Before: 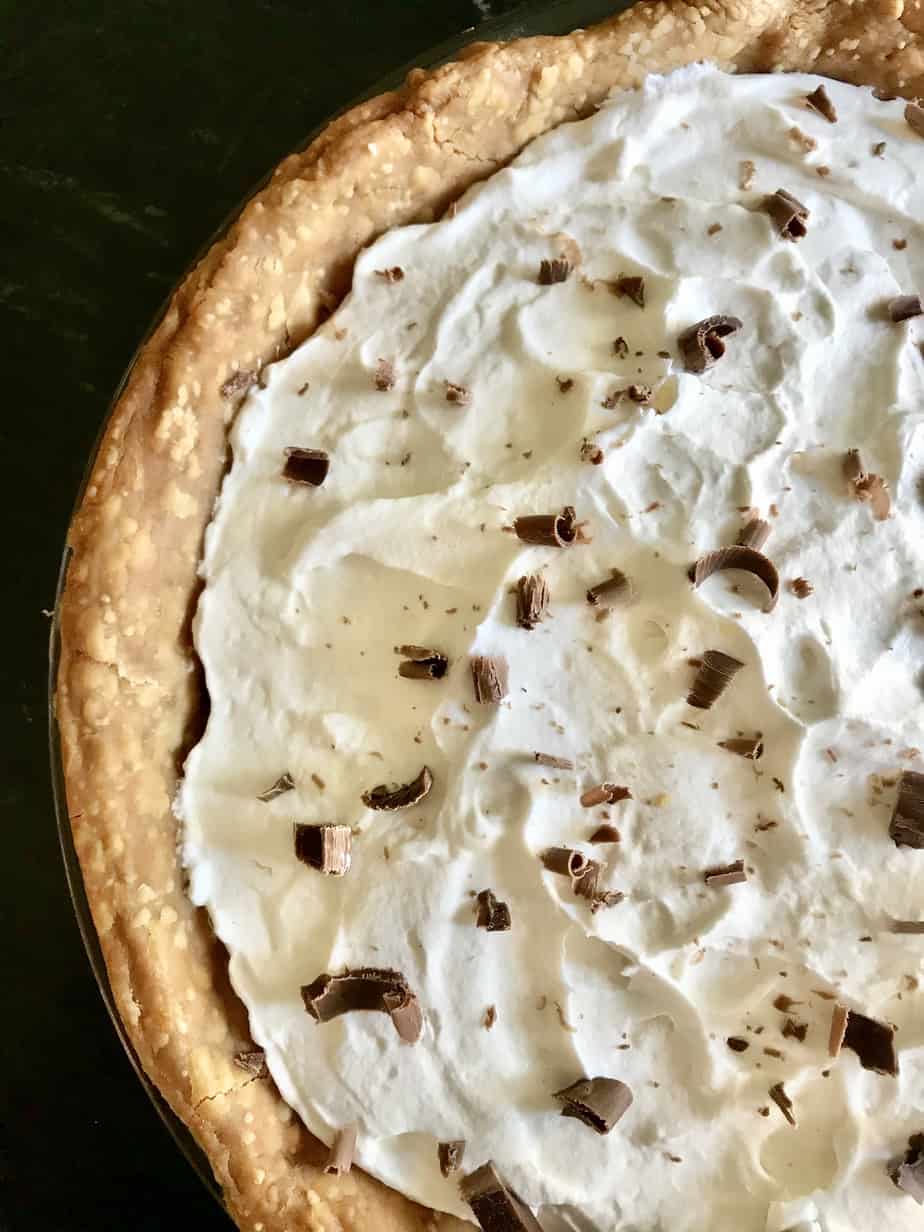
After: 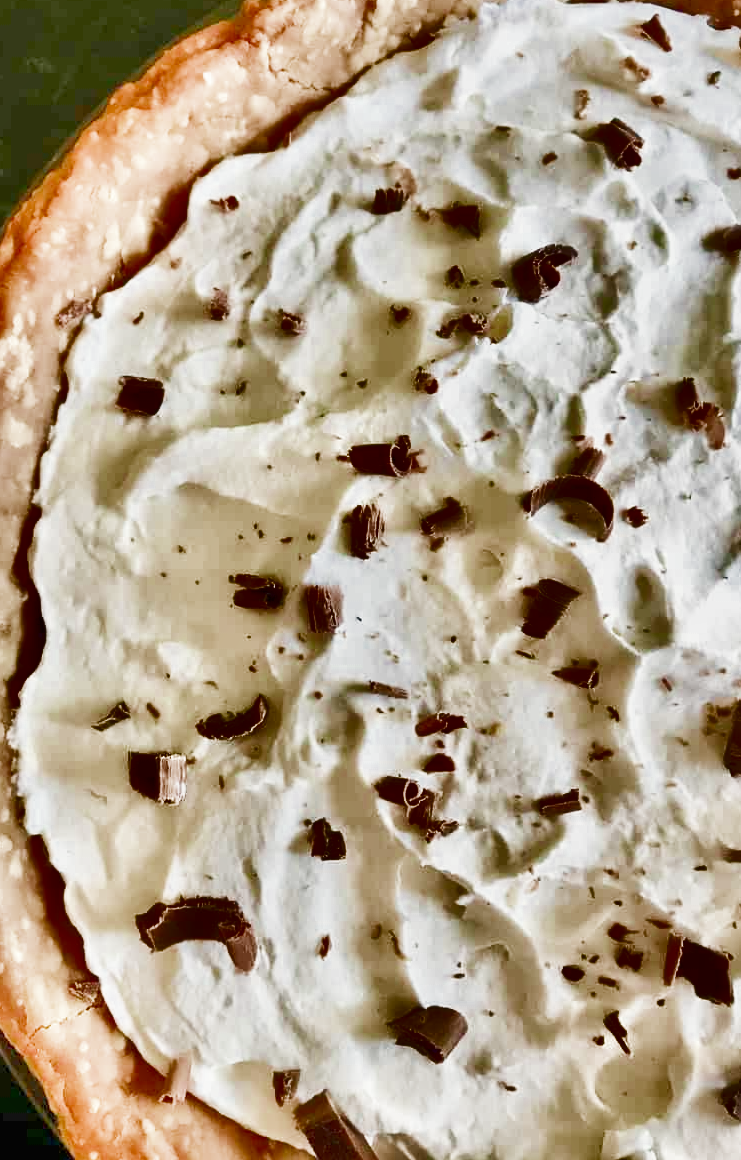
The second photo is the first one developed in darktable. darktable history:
shadows and highlights: shadows 20.91, highlights -82.73, soften with gaussian
filmic rgb: middle gray luminance 4.29%, black relative exposure -13 EV, white relative exposure 5 EV, threshold 6 EV, target black luminance 0%, hardness 5.19, latitude 59.69%, contrast 0.767, highlights saturation mix 5%, shadows ↔ highlights balance 25.95%, add noise in highlights 0, color science v3 (2019), use custom middle-gray values true, iterations of high-quality reconstruction 0, contrast in highlights soft, enable highlight reconstruction true
crop and rotate: left 17.959%, top 5.771%, right 1.742%
